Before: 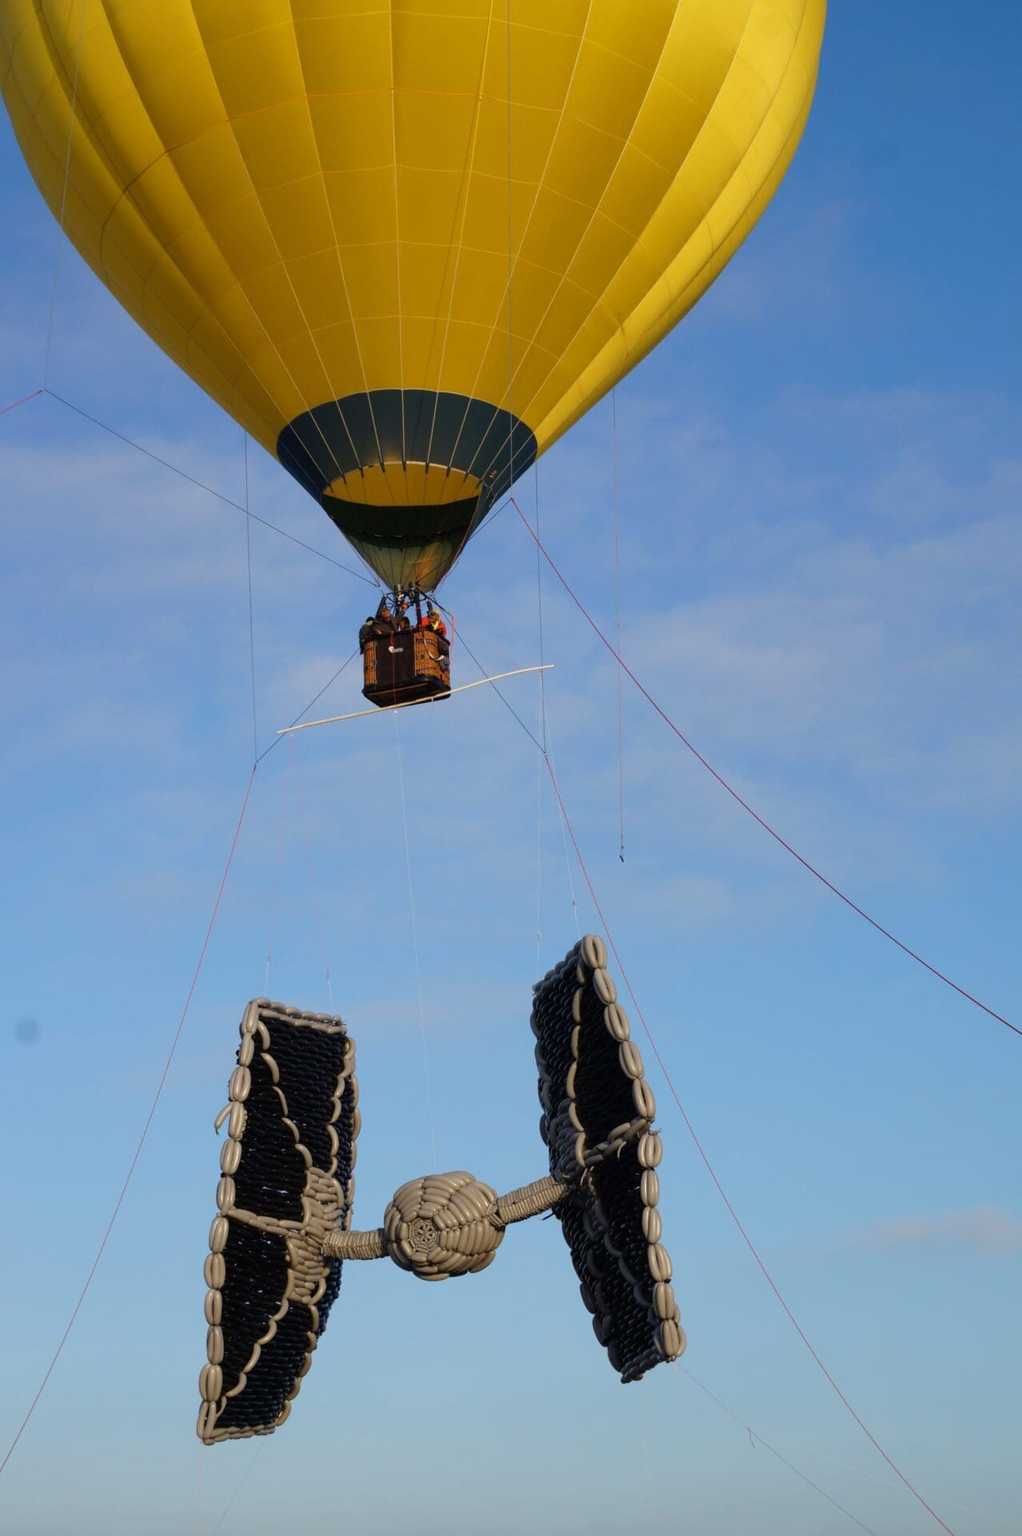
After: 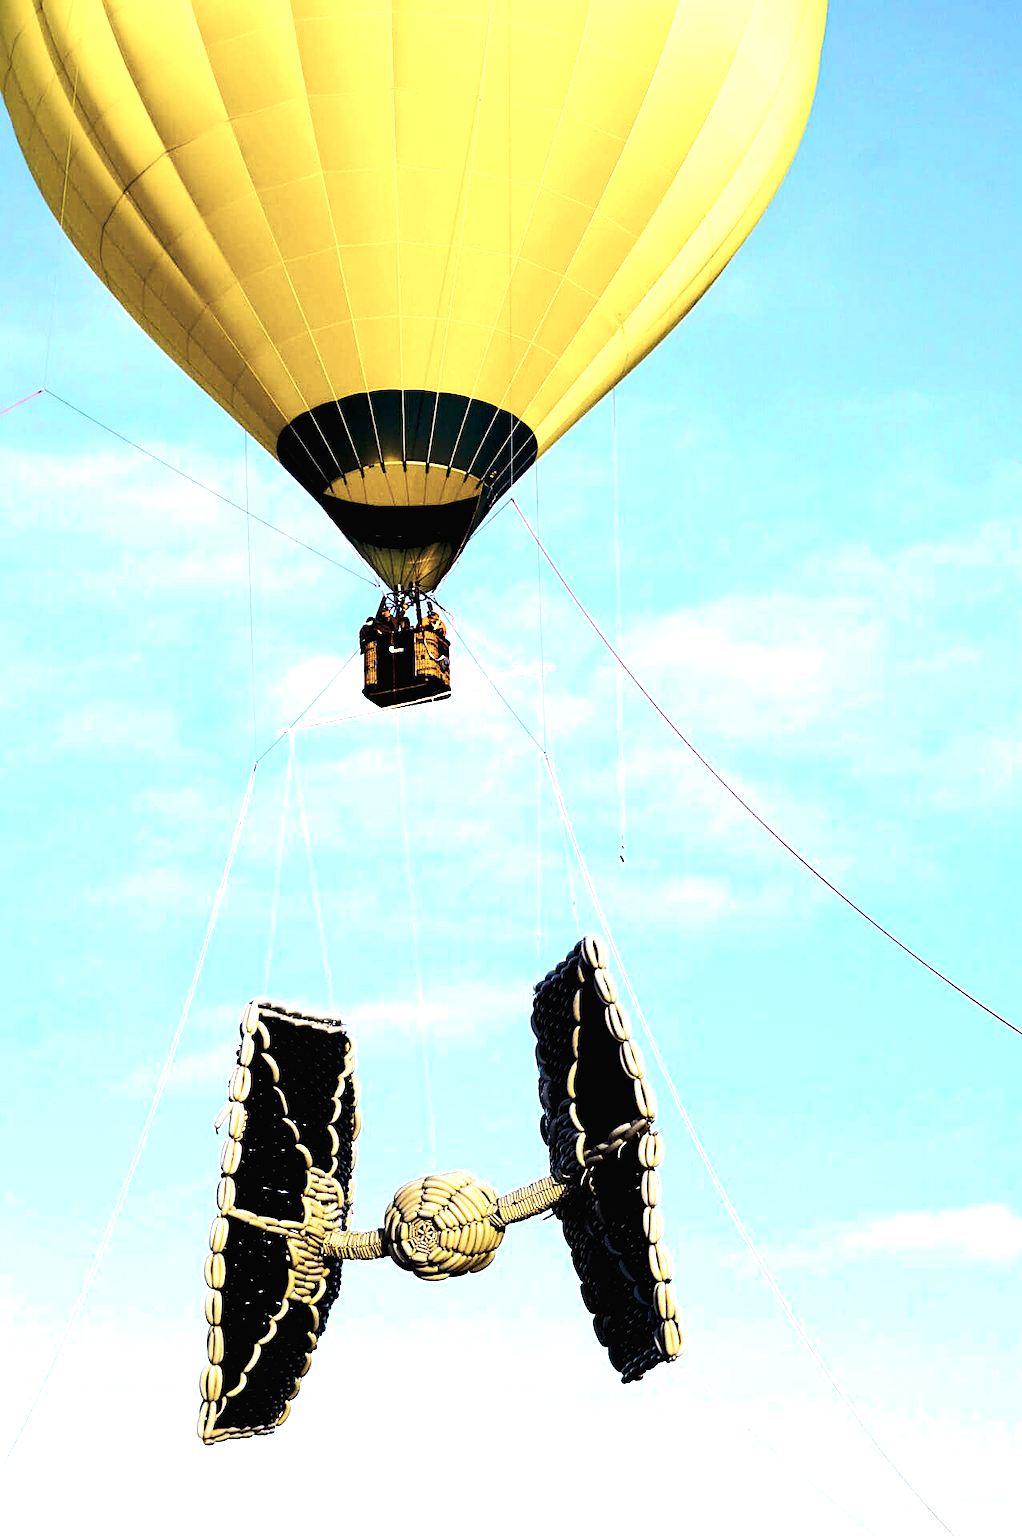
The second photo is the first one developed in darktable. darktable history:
exposure: exposure 0.128 EV, compensate highlight preservation false
color zones: curves: ch0 [(0, 0.559) (0.153, 0.551) (0.229, 0.5) (0.429, 0.5) (0.571, 0.5) (0.714, 0.5) (0.857, 0.5) (1, 0.559)]; ch1 [(0, 0.417) (0.112, 0.336) (0.213, 0.26) (0.429, 0.34) (0.571, 0.35) (0.683, 0.331) (0.857, 0.344) (1, 0.417)]
sharpen: on, module defaults
tone curve: curves: ch0 [(0, 0) (0.003, 0.003) (0.011, 0.014) (0.025, 0.033) (0.044, 0.06) (0.069, 0.096) (0.1, 0.132) (0.136, 0.174) (0.177, 0.226) (0.224, 0.282) (0.277, 0.352) (0.335, 0.435) (0.399, 0.524) (0.468, 0.615) (0.543, 0.695) (0.623, 0.771) (0.709, 0.835) (0.801, 0.894) (0.898, 0.944) (1, 1)], preserve colors none
contrast brightness saturation: contrast -0.023, brightness -0.006, saturation 0.035
color balance rgb: power › hue 307.55°, global offset › luminance -0.84%, linear chroma grading › highlights 99.926%, linear chroma grading › global chroma 23.394%, perceptual saturation grading › global saturation 30.311%, perceptual brilliance grading › highlights 46.596%, perceptual brilliance grading › mid-tones 22.592%, perceptual brilliance grading › shadows -6.313%
tone equalizer: -8 EV -1.05 EV, -7 EV -0.986 EV, -6 EV -0.853 EV, -5 EV -0.555 EV, -3 EV 0.597 EV, -2 EV 0.89 EV, -1 EV 0.985 EV, +0 EV 1.07 EV, edges refinement/feathering 500, mask exposure compensation -1.57 EV, preserve details no
